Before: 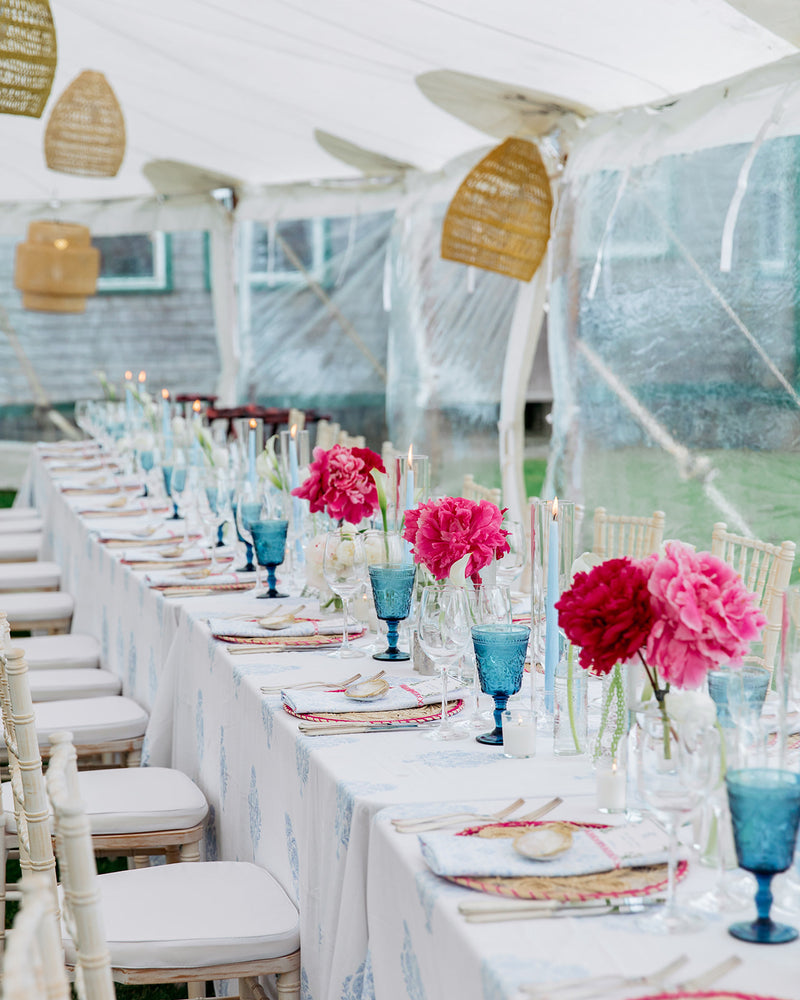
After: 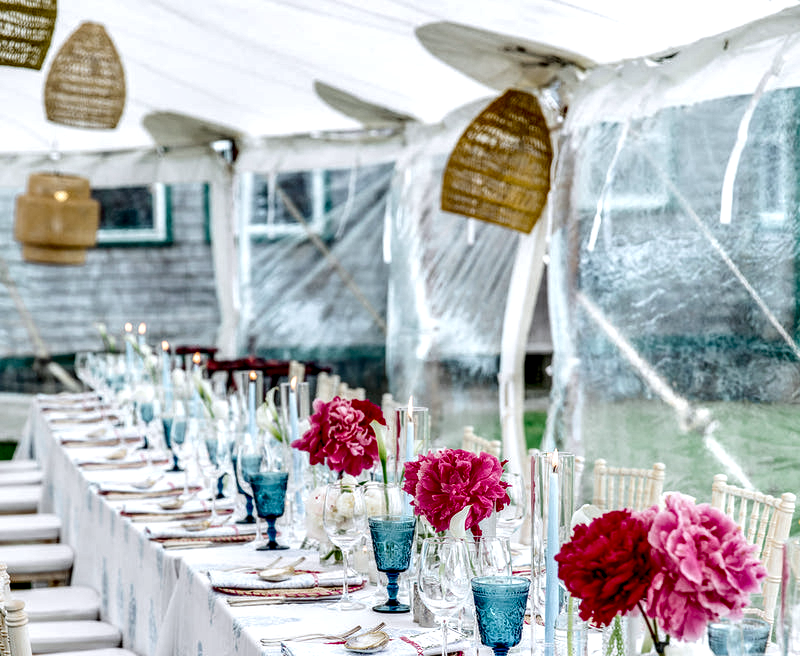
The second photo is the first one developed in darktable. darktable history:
shadows and highlights: shadows 12, white point adjustment 1.2, soften with gaussian
exposure: exposure 0.191 EV, compensate highlight preservation false
white balance: red 0.988, blue 1.017
crop and rotate: top 4.848%, bottom 29.503%
local contrast: highlights 19%, detail 186%
tone curve: curves: ch0 [(0, 0) (0.003, 0.001) (0.011, 0.004) (0.025, 0.013) (0.044, 0.022) (0.069, 0.035) (0.1, 0.053) (0.136, 0.088) (0.177, 0.149) (0.224, 0.213) (0.277, 0.293) (0.335, 0.381) (0.399, 0.463) (0.468, 0.546) (0.543, 0.616) (0.623, 0.693) (0.709, 0.766) (0.801, 0.843) (0.898, 0.921) (1, 1)], preserve colors none
